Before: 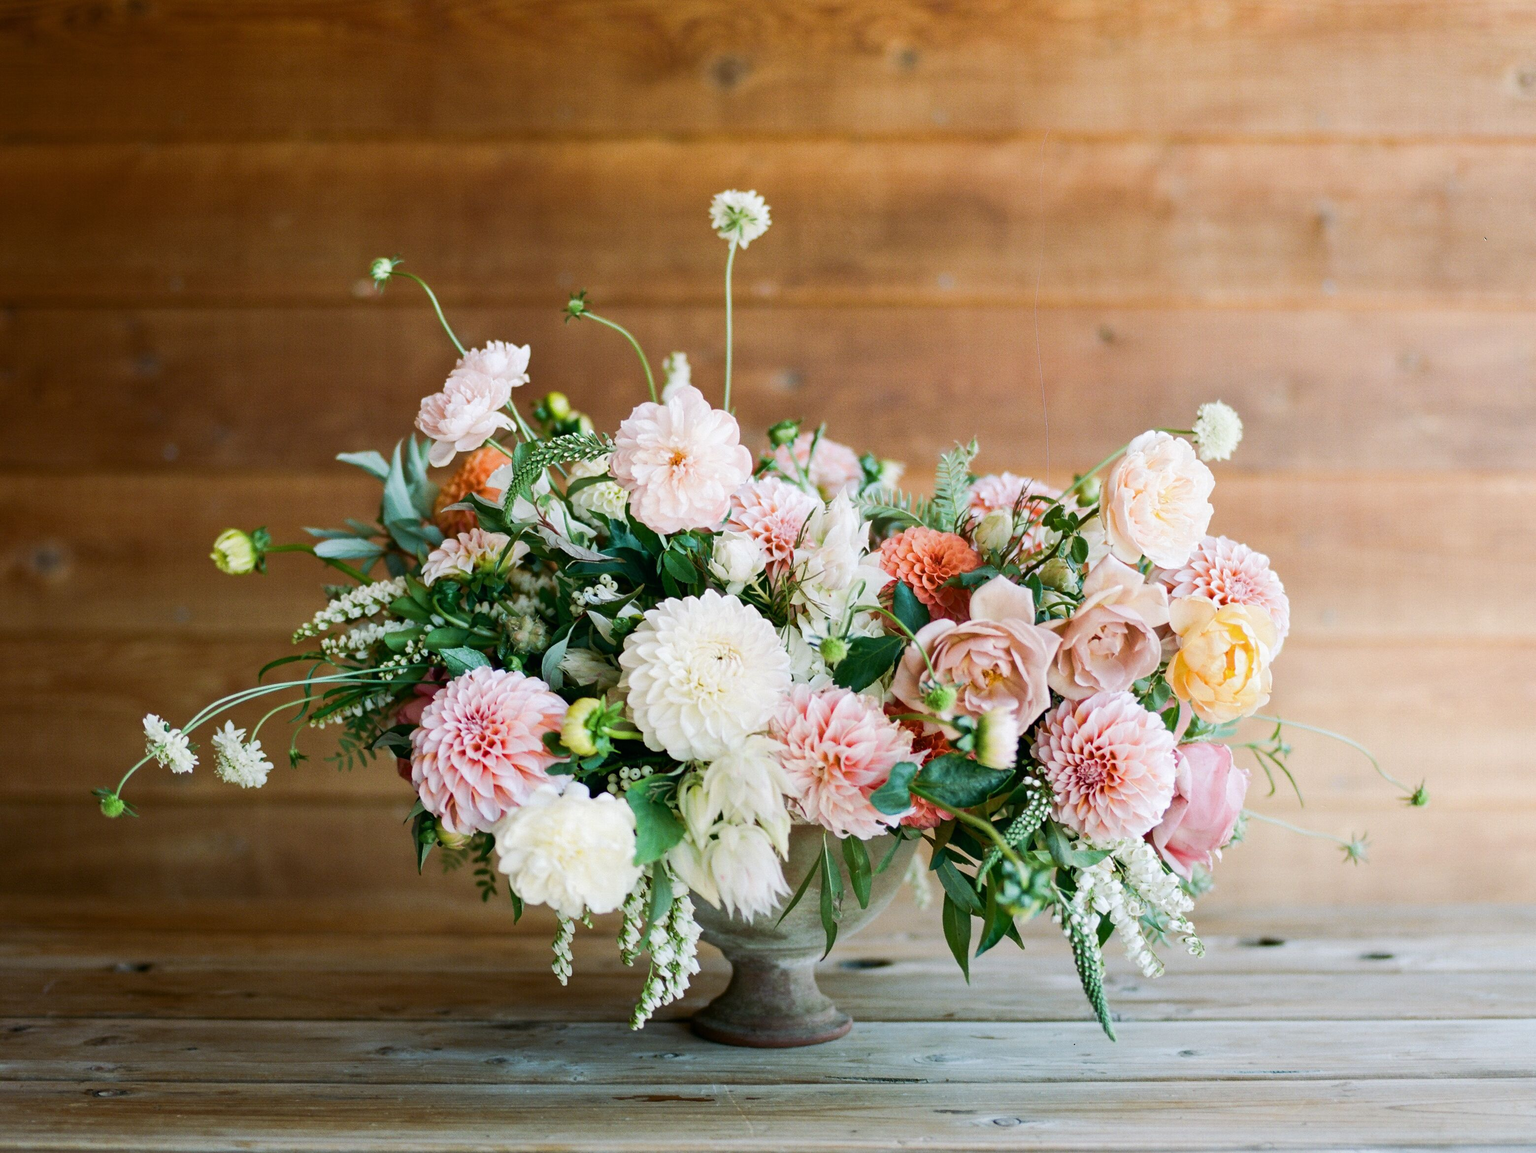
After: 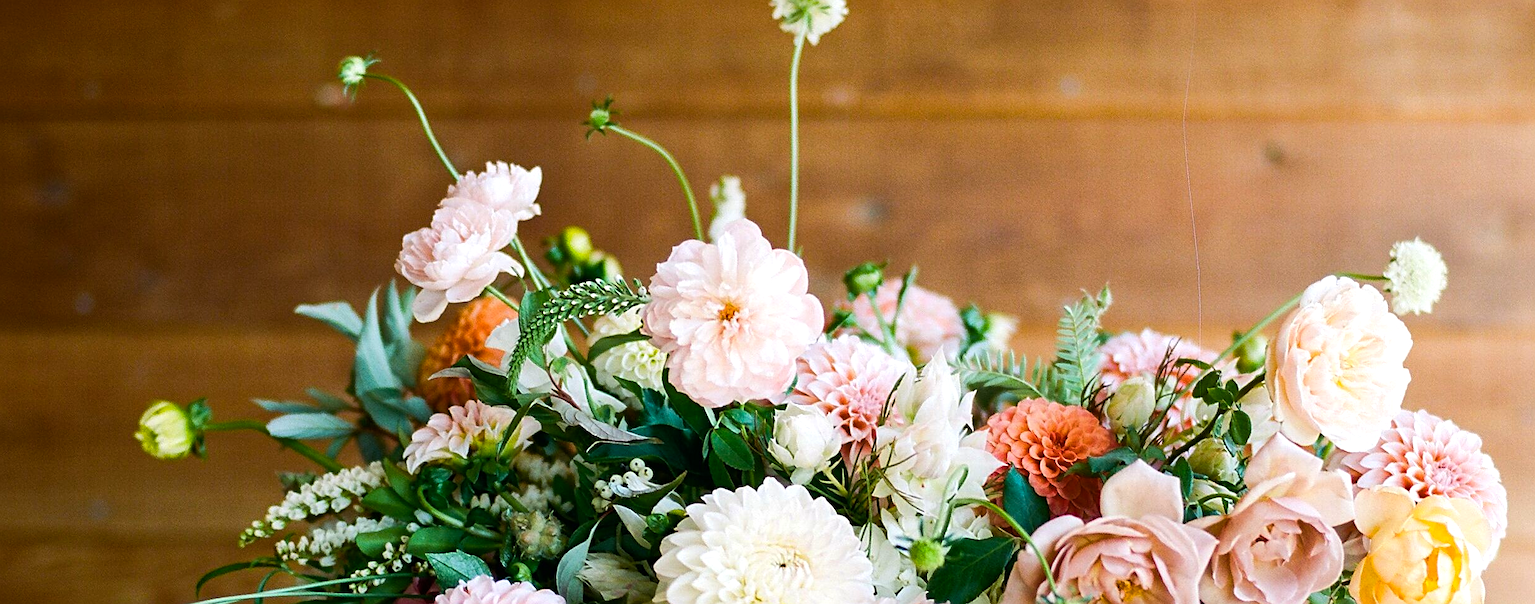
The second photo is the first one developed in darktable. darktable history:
crop: left 6.829%, top 18.577%, right 14.513%, bottom 40.18%
sharpen: on, module defaults
color balance rgb: linear chroma grading › global chroma 9.126%, perceptual saturation grading › global saturation 0.826%, global vibrance 30.38%, contrast 10.637%
